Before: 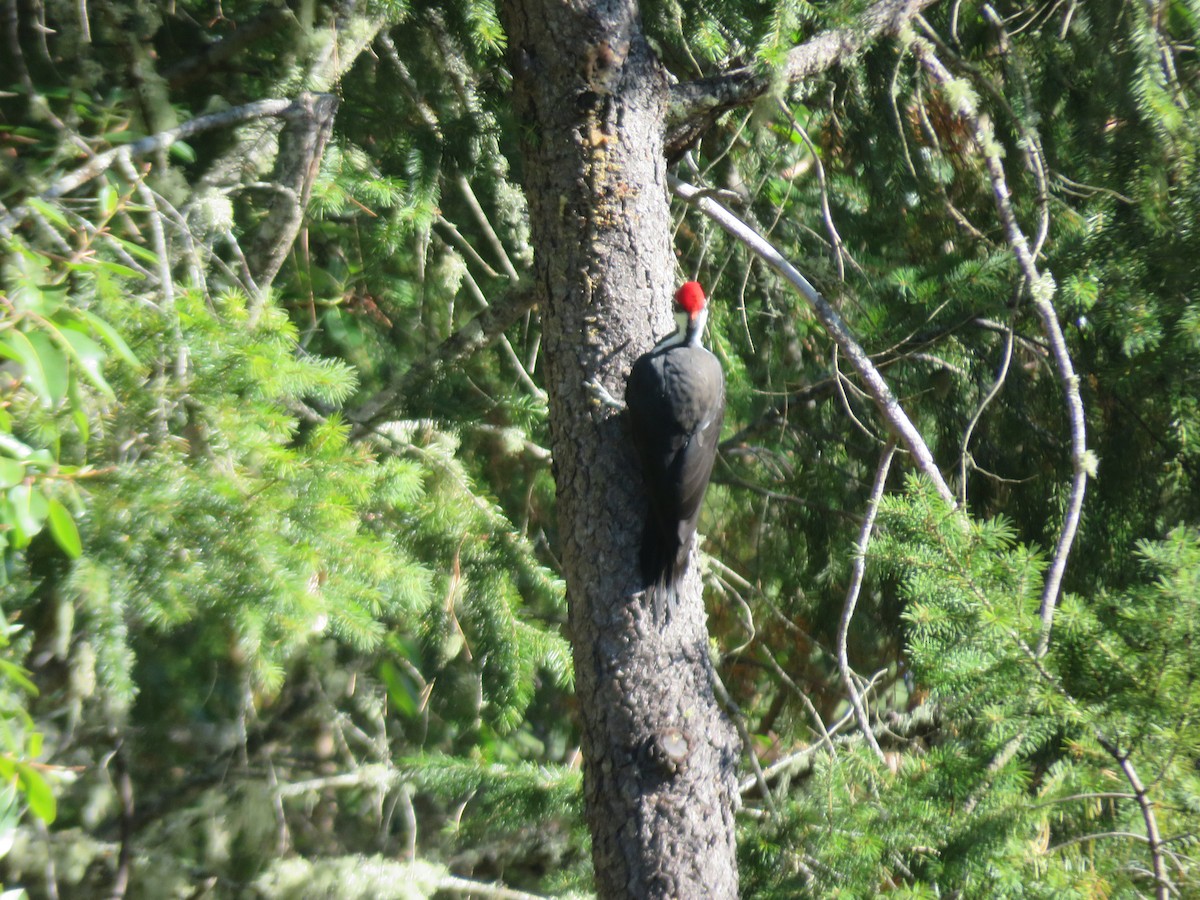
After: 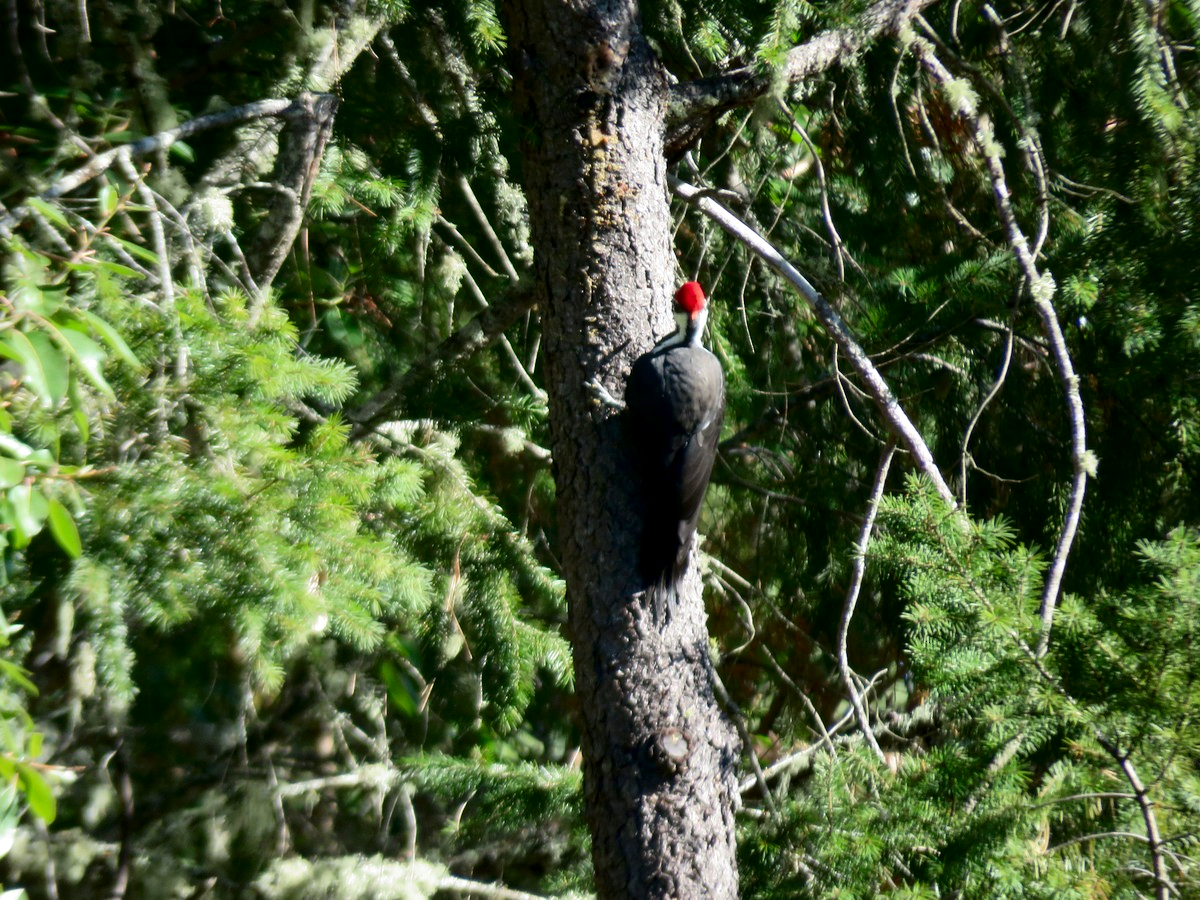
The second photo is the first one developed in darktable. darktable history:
local contrast: highlights 100%, shadows 100%, detail 120%, midtone range 0.2
color zones: curves: ch0 [(0, 0.5) (0.143, 0.5) (0.286, 0.456) (0.429, 0.5) (0.571, 0.5) (0.714, 0.5) (0.857, 0.5) (1, 0.5)]; ch1 [(0, 0.5) (0.143, 0.5) (0.286, 0.422) (0.429, 0.5) (0.571, 0.5) (0.714, 0.5) (0.857, 0.5) (1, 0.5)]
contrast equalizer: y [[0.5 ×6], [0.5 ×6], [0.5, 0.5, 0.501, 0.545, 0.707, 0.863], [0 ×6], [0 ×6]]
contrast brightness saturation: contrast 0.19, brightness -0.24, saturation 0.11
